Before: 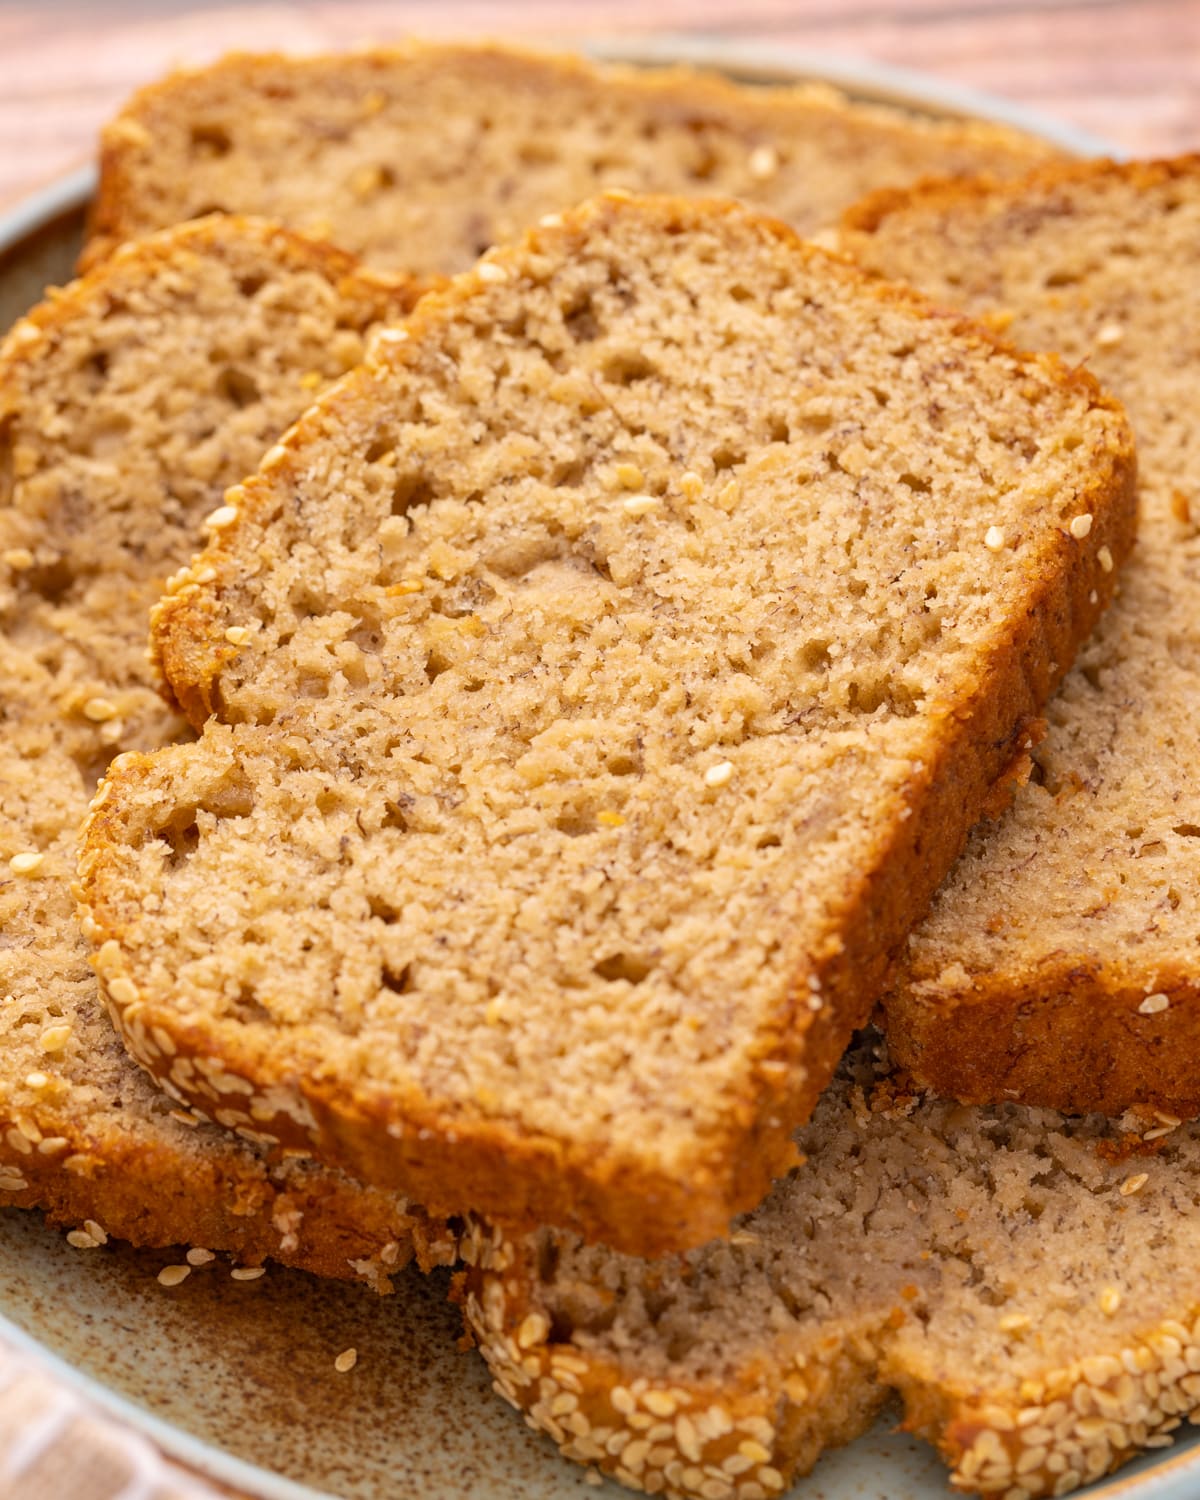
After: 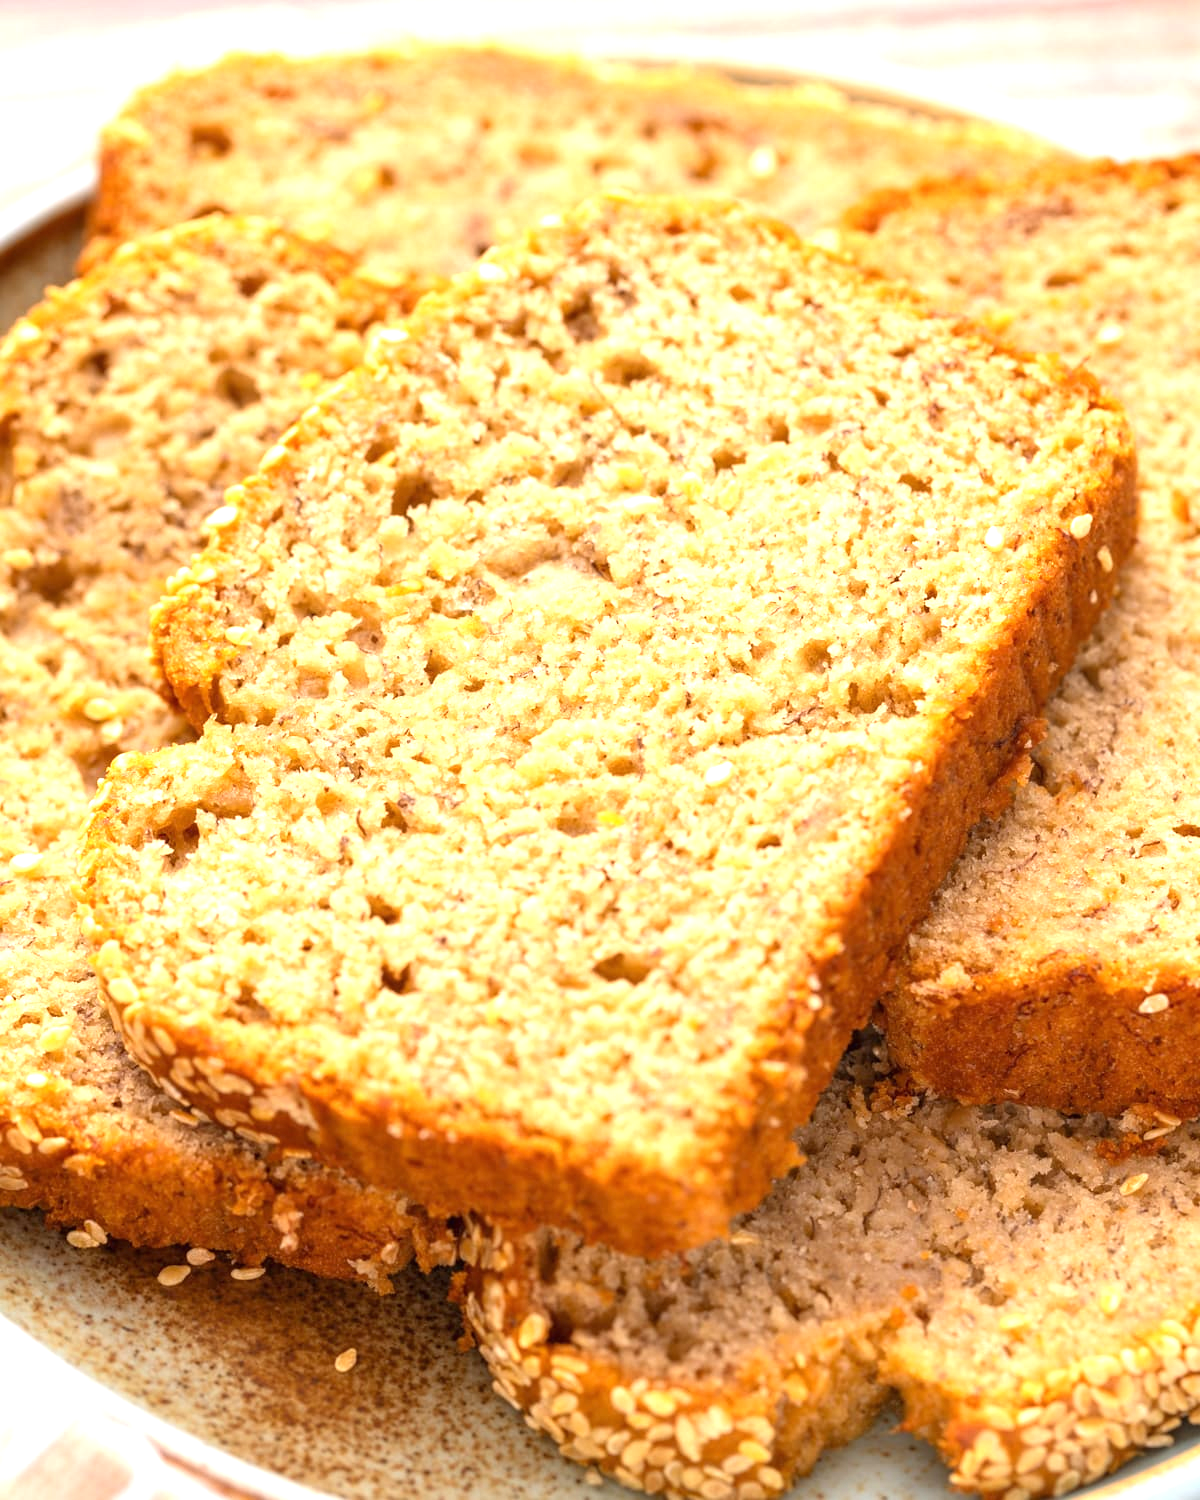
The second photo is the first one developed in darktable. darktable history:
exposure: black level correction 0, exposure 1 EV, compensate exposure bias true, compensate highlight preservation false
levels: mode automatic, levels [0.044, 0.475, 0.791]
